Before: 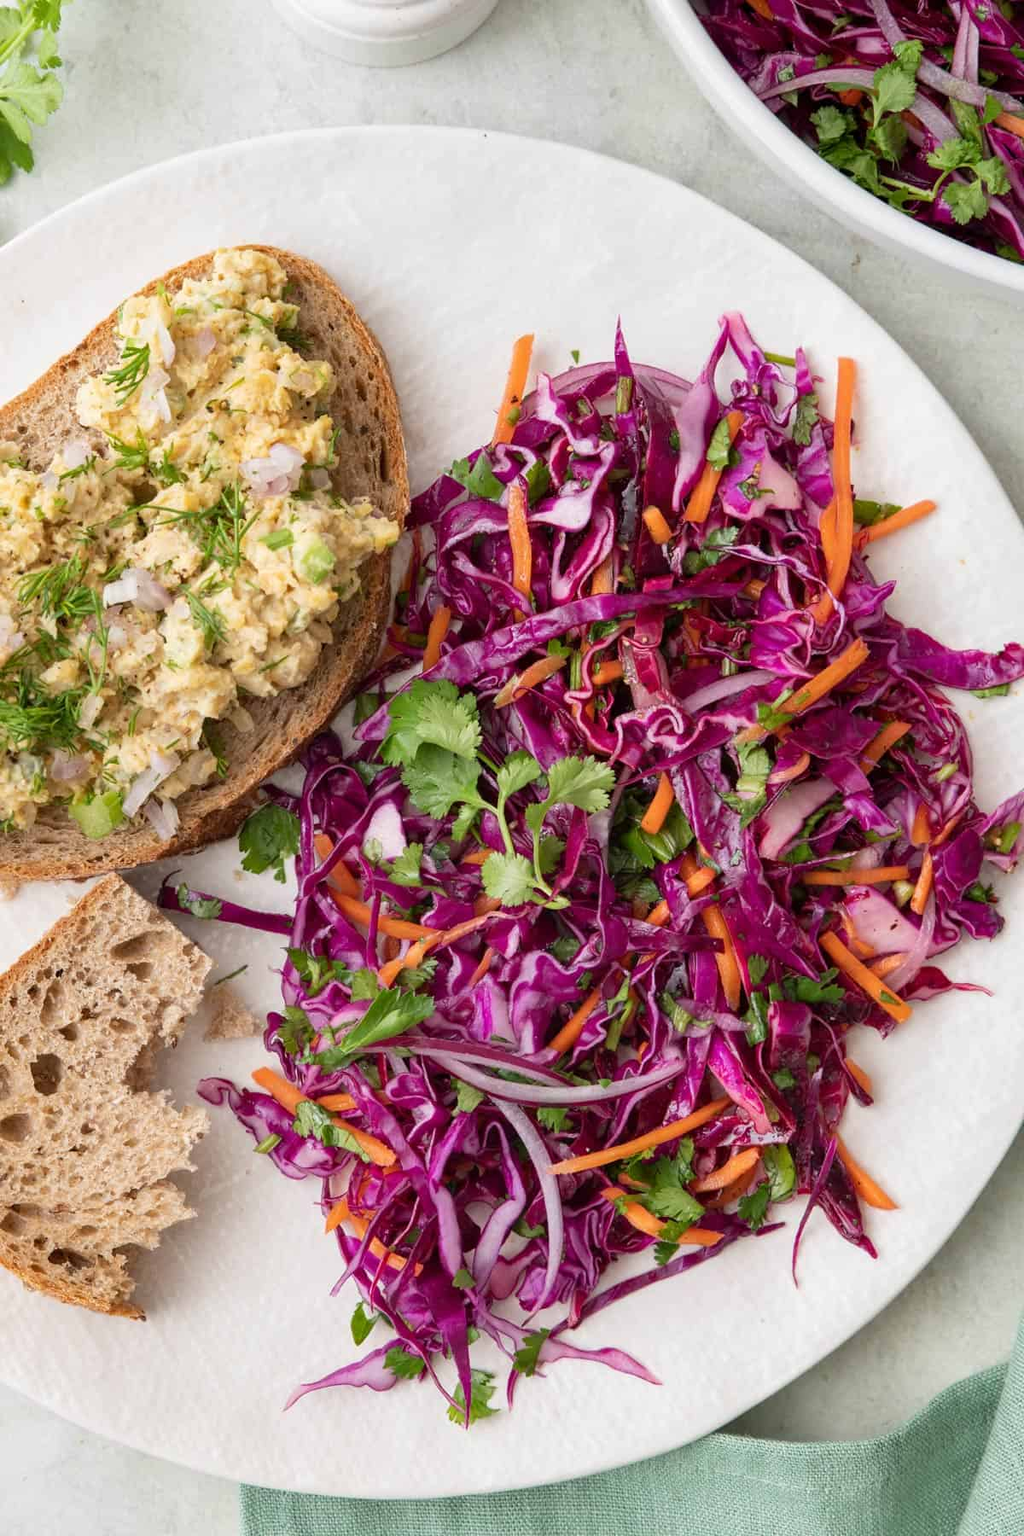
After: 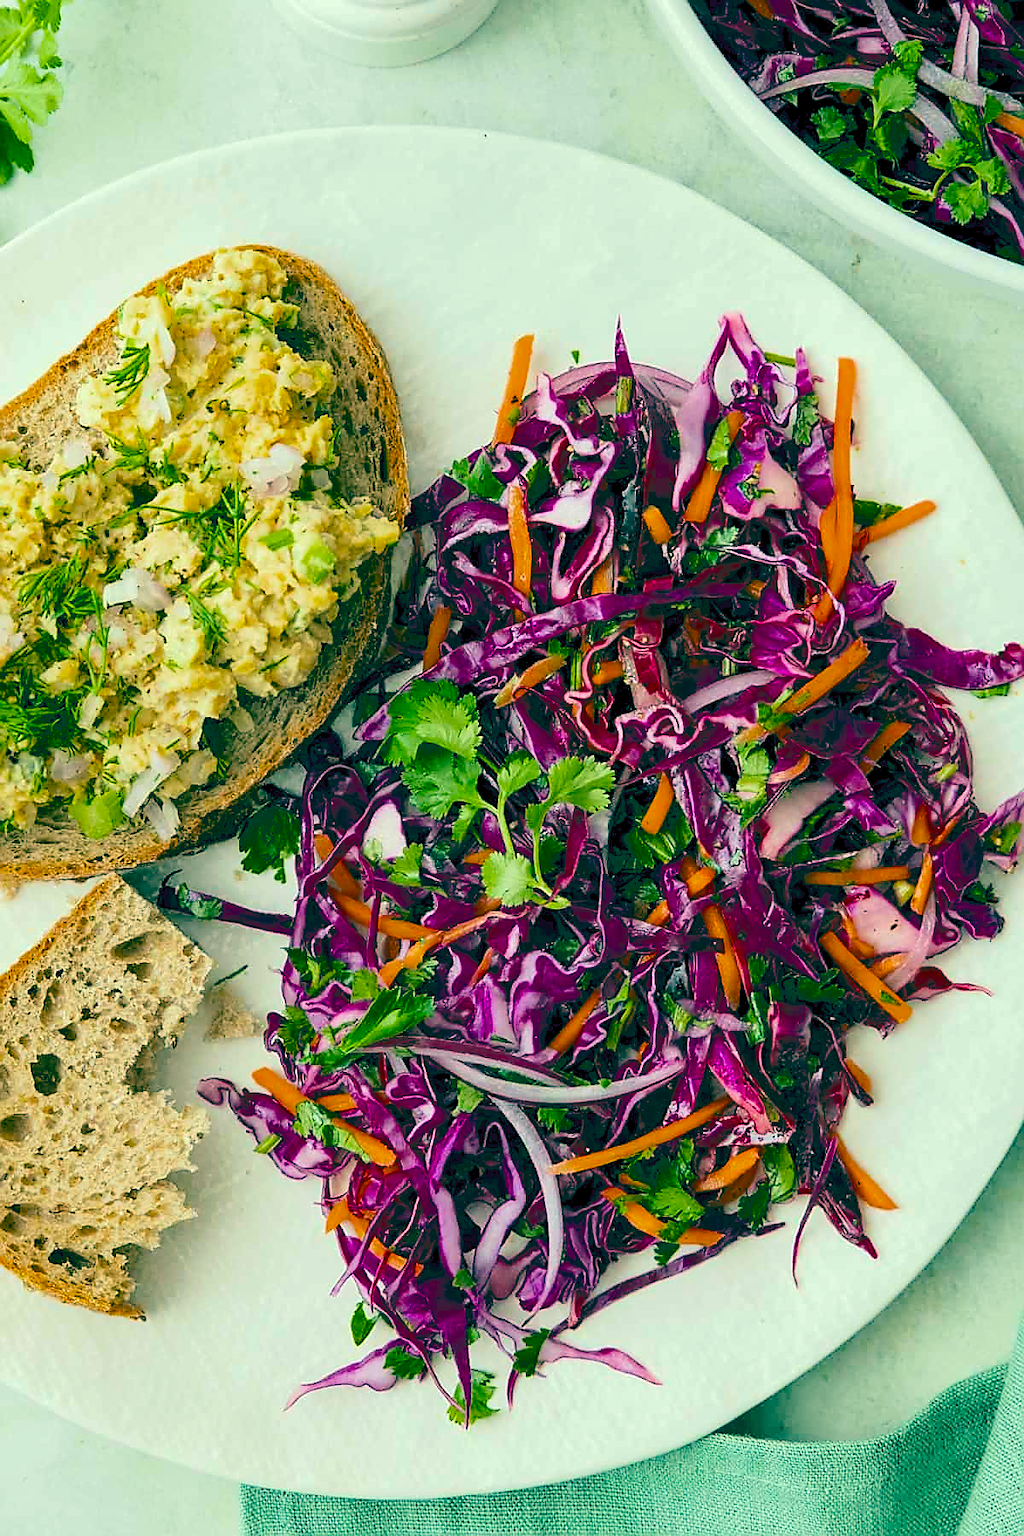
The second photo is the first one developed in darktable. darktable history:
color balance rgb: global offset › luminance -0.535%, global offset › chroma 0.903%, global offset › hue 174.82°, perceptual saturation grading › global saturation 29.957%, global vibrance 15.996%, saturation formula JzAzBz (2021)
color correction: highlights a* -5.77, highlights b* 11.11
exposure: compensate highlight preservation false
sharpen: radius 1.391, amount 1.234, threshold 0.831
tone curve: curves: ch0 [(0, 0) (0.003, 0.031) (0.011, 0.041) (0.025, 0.054) (0.044, 0.06) (0.069, 0.083) (0.1, 0.108) (0.136, 0.135) (0.177, 0.179) (0.224, 0.231) (0.277, 0.294) (0.335, 0.378) (0.399, 0.463) (0.468, 0.552) (0.543, 0.627) (0.623, 0.694) (0.709, 0.776) (0.801, 0.849) (0.898, 0.905) (1, 1)], color space Lab, independent channels, preserve colors none
